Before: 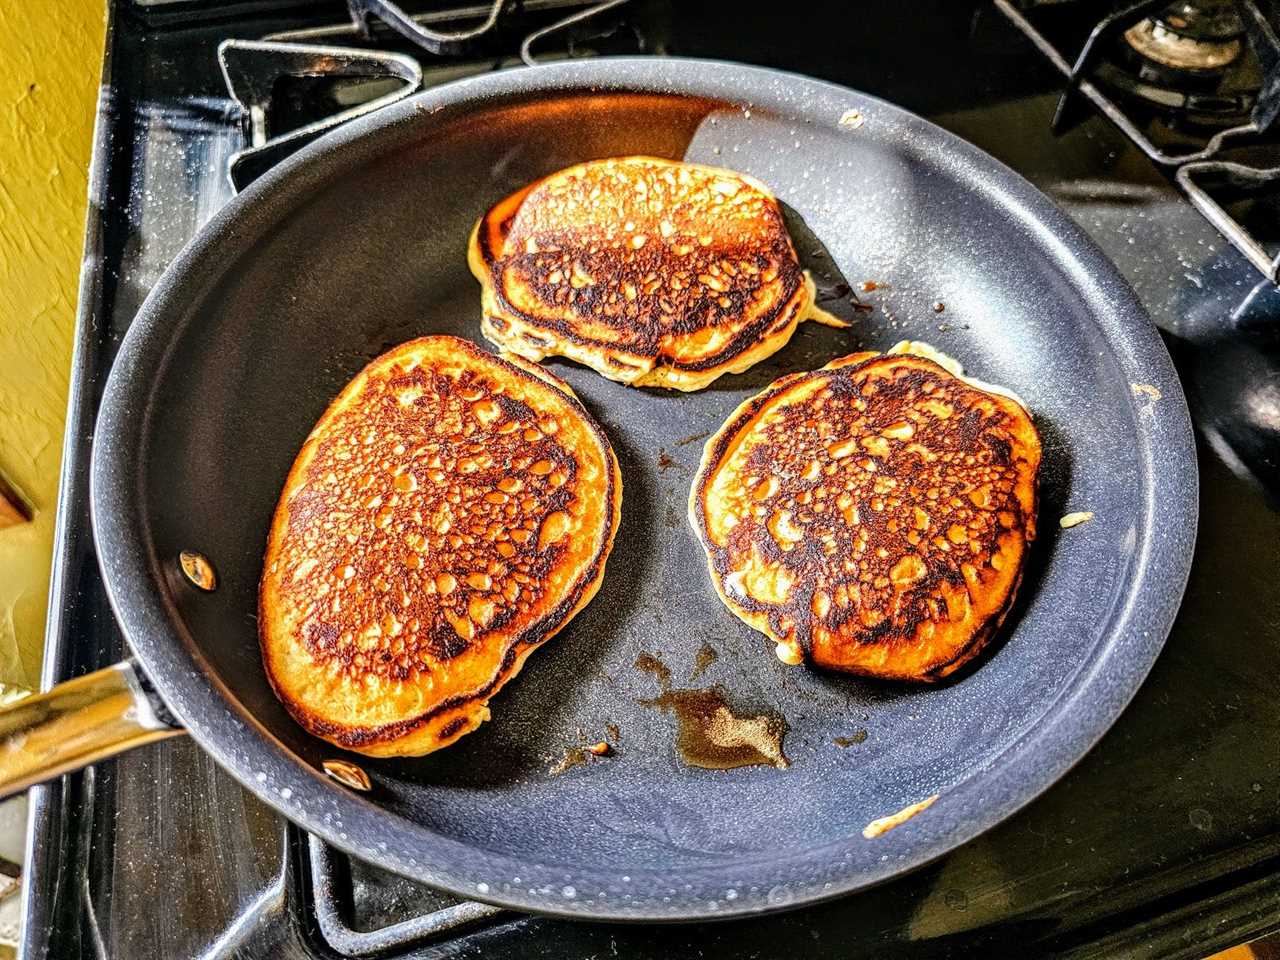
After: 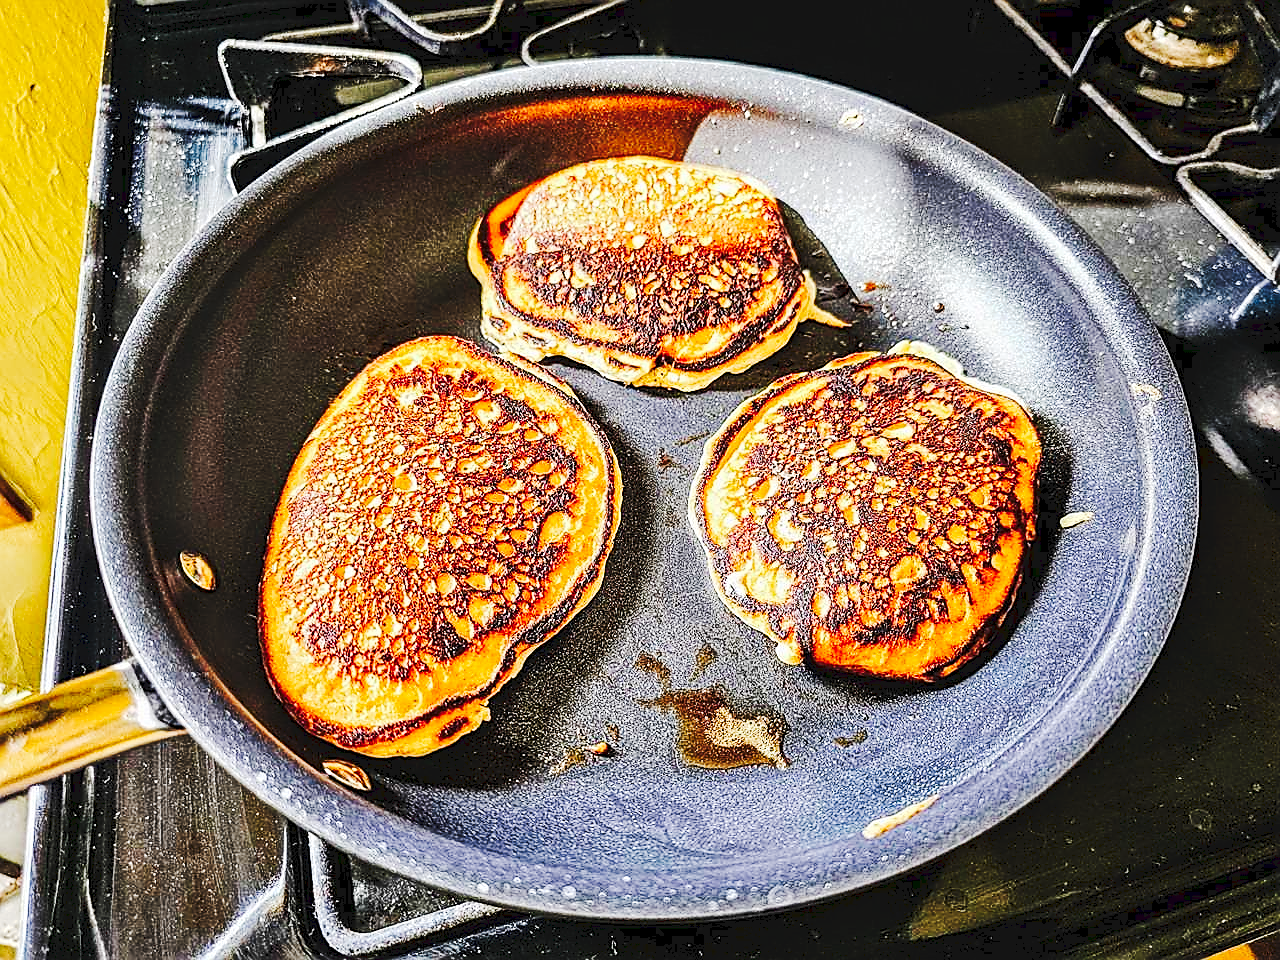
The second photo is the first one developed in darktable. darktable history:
sharpen: radius 1.37, amount 1.254, threshold 0.692
tone curve: curves: ch0 [(0, 0) (0.003, 0.061) (0.011, 0.065) (0.025, 0.066) (0.044, 0.077) (0.069, 0.092) (0.1, 0.106) (0.136, 0.125) (0.177, 0.16) (0.224, 0.206) (0.277, 0.272) (0.335, 0.356) (0.399, 0.472) (0.468, 0.59) (0.543, 0.686) (0.623, 0.766) (0.709, 0.832) (0.801, 0.886) (0.898, 0.929) (1, 1)], preserve colors none
